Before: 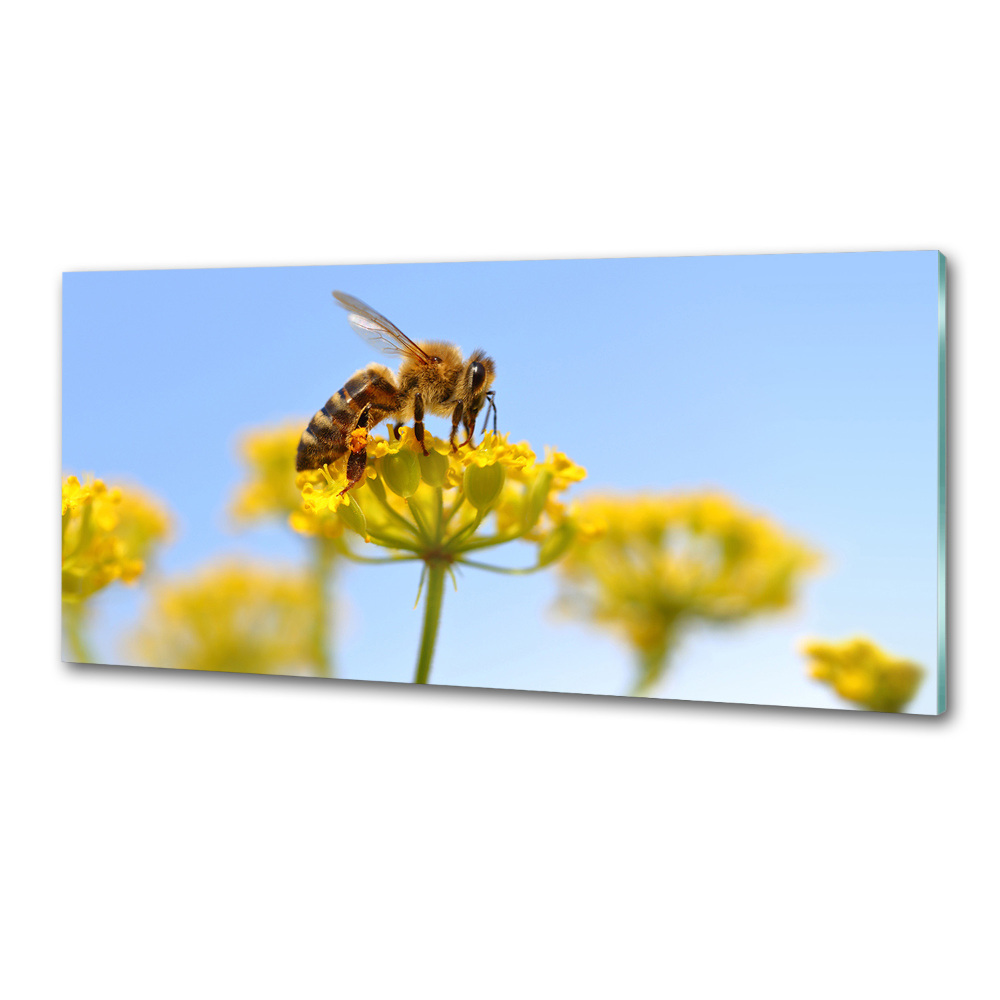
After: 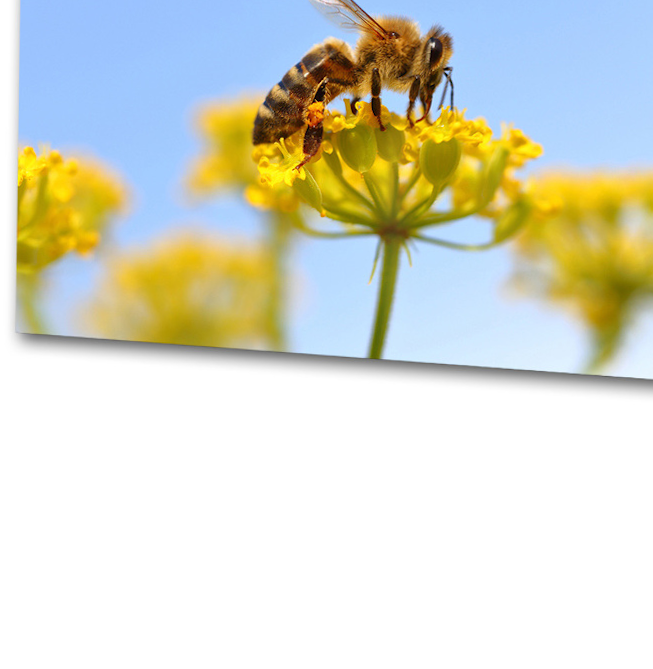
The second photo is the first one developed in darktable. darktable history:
crop and rotate: angle -0.695°, left 3.924%, top 32.226%, right 29.948%
